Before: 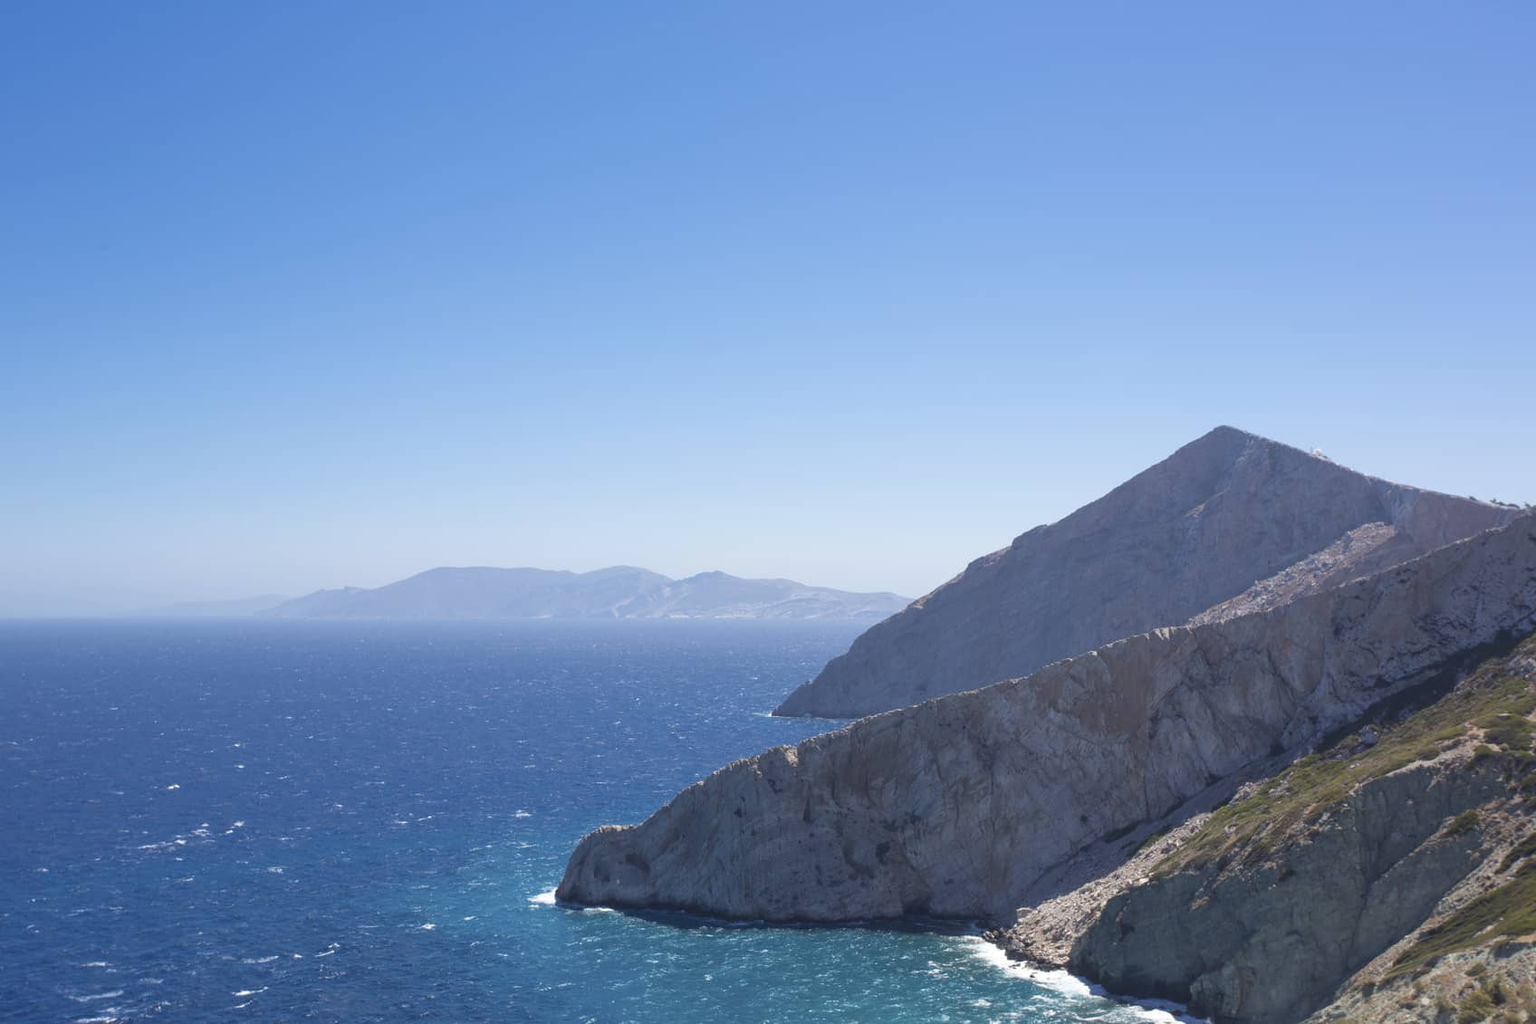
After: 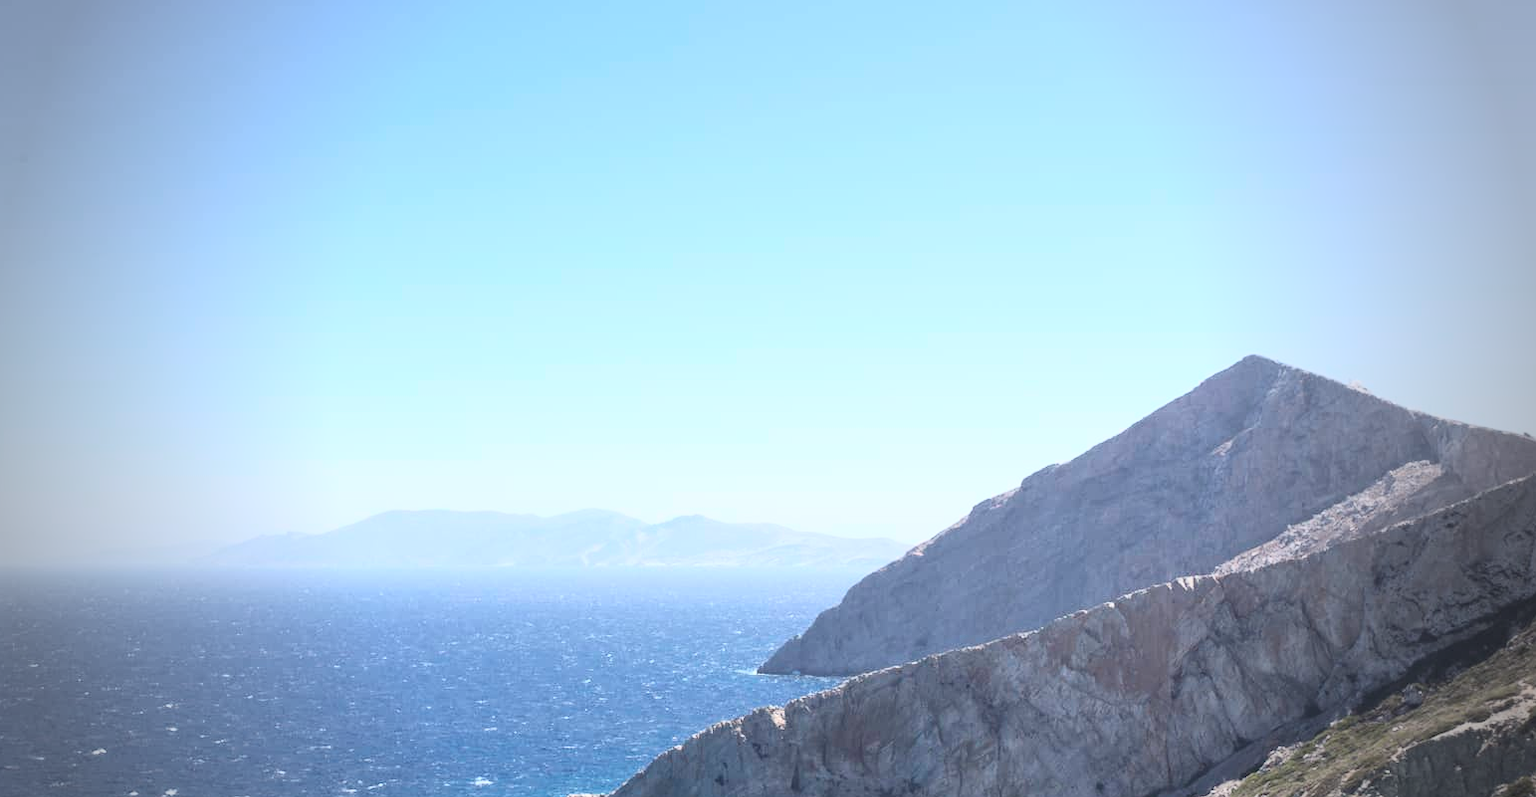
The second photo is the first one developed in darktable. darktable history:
contrast brightness saturation: contrast 0.425, brightness 0.55, saturation -0.181
contrast equalizer: y [[0.5 ×4, 0.524, 0.59], [0.5 ×6], [0.5 ×6], [0, 0, 0, 0.01, 0.045, 0.012], [0, 0, 0, 0.044, 0.195, 0.131]], mix -0.304
color balance rgb: shadows lift › chroma 1.852%, shadows lift › hue 264.32°, perceptual saturation grading › global saturation 9.723%, global vibrance 20%
crop: left 5.432%, top 10.106%, right 3.577%, bottom 19.062%
vignetting: fall-off start 65.02%, width/height ratio 0.878
base curve: curves: ch0 [(0, 0) (0.472, 0.455) (1, 1)], preserve colors none
